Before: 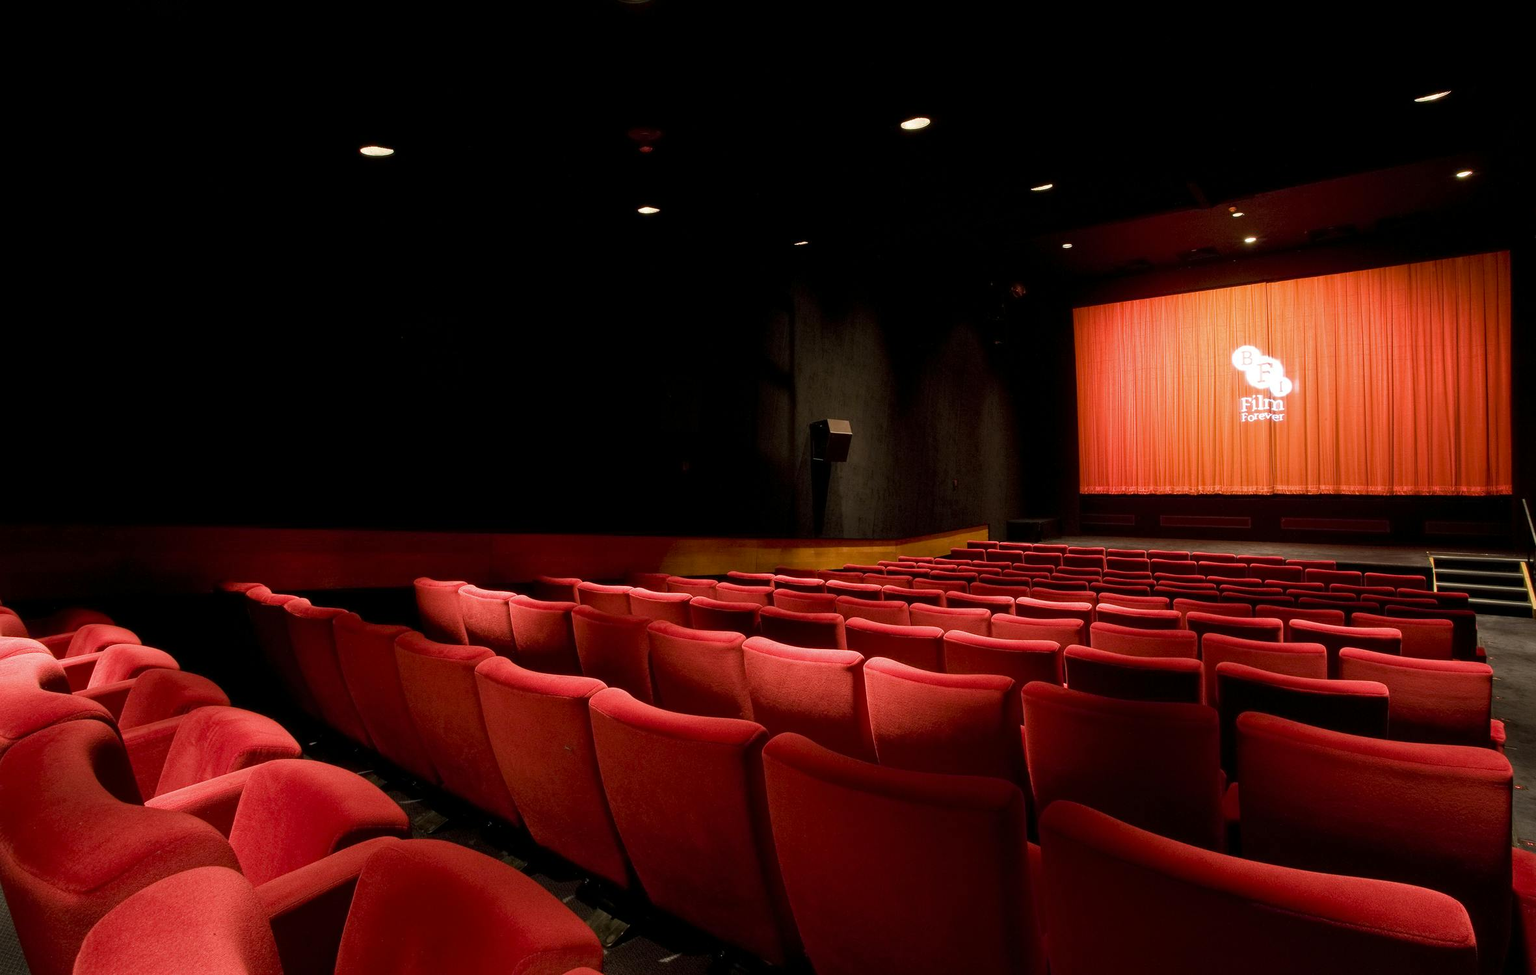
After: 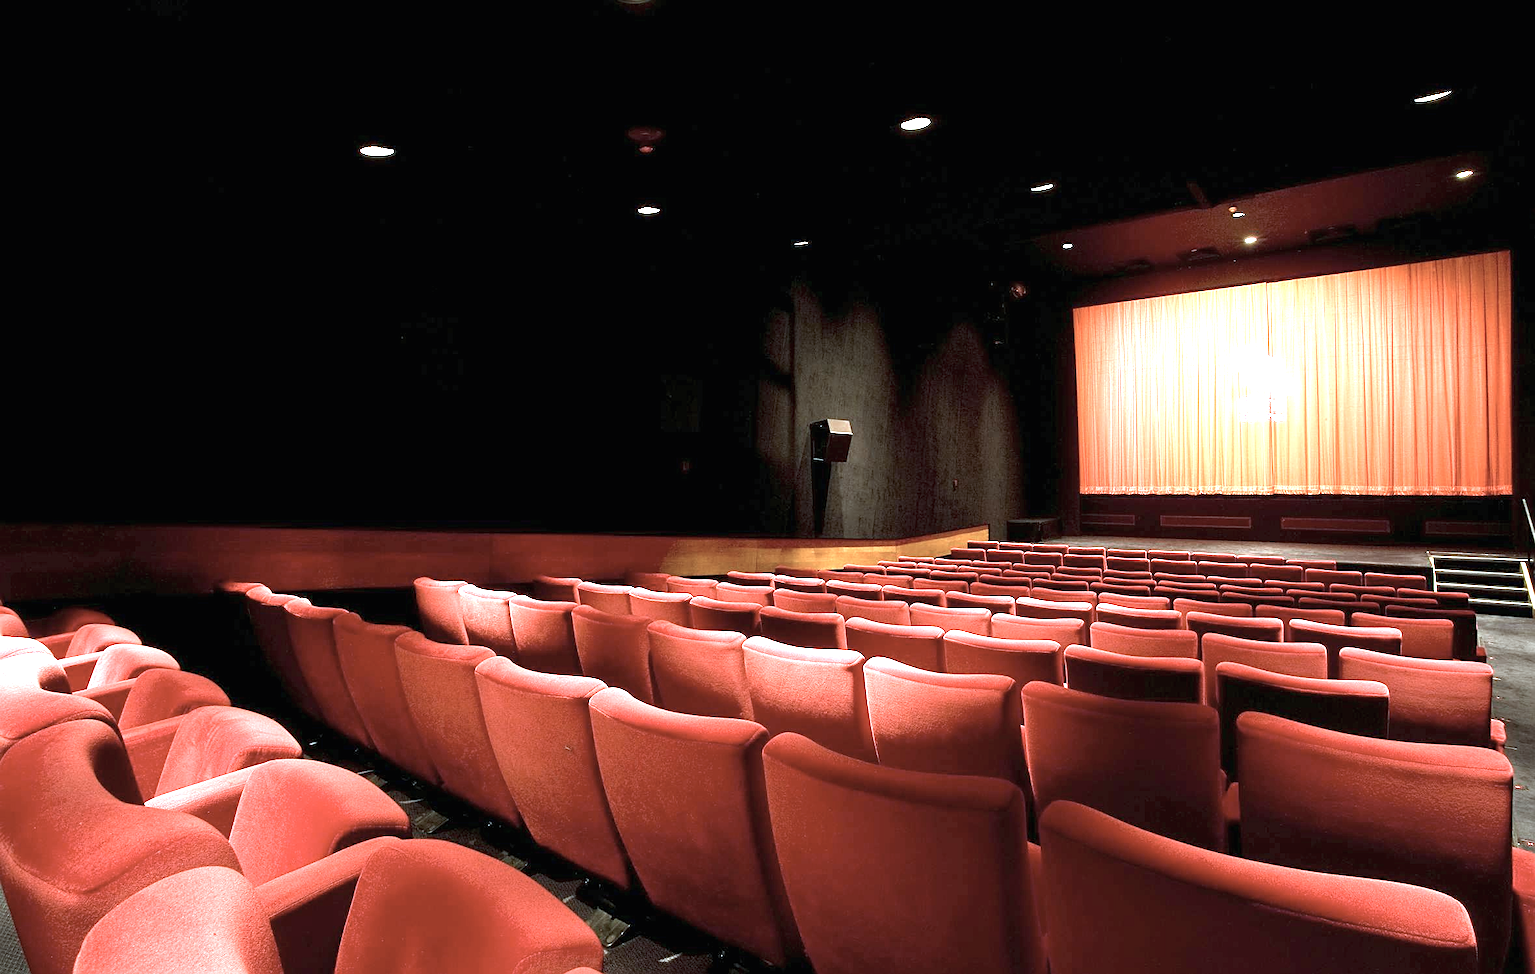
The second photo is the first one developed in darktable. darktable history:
exposure: black level correction 0, exposure 2.089 EV, compensate highlight preservation false
sharpen: on, module defaults
color correction: highlights a* -12.53, highlights b* -17.8, saturation 0.711
